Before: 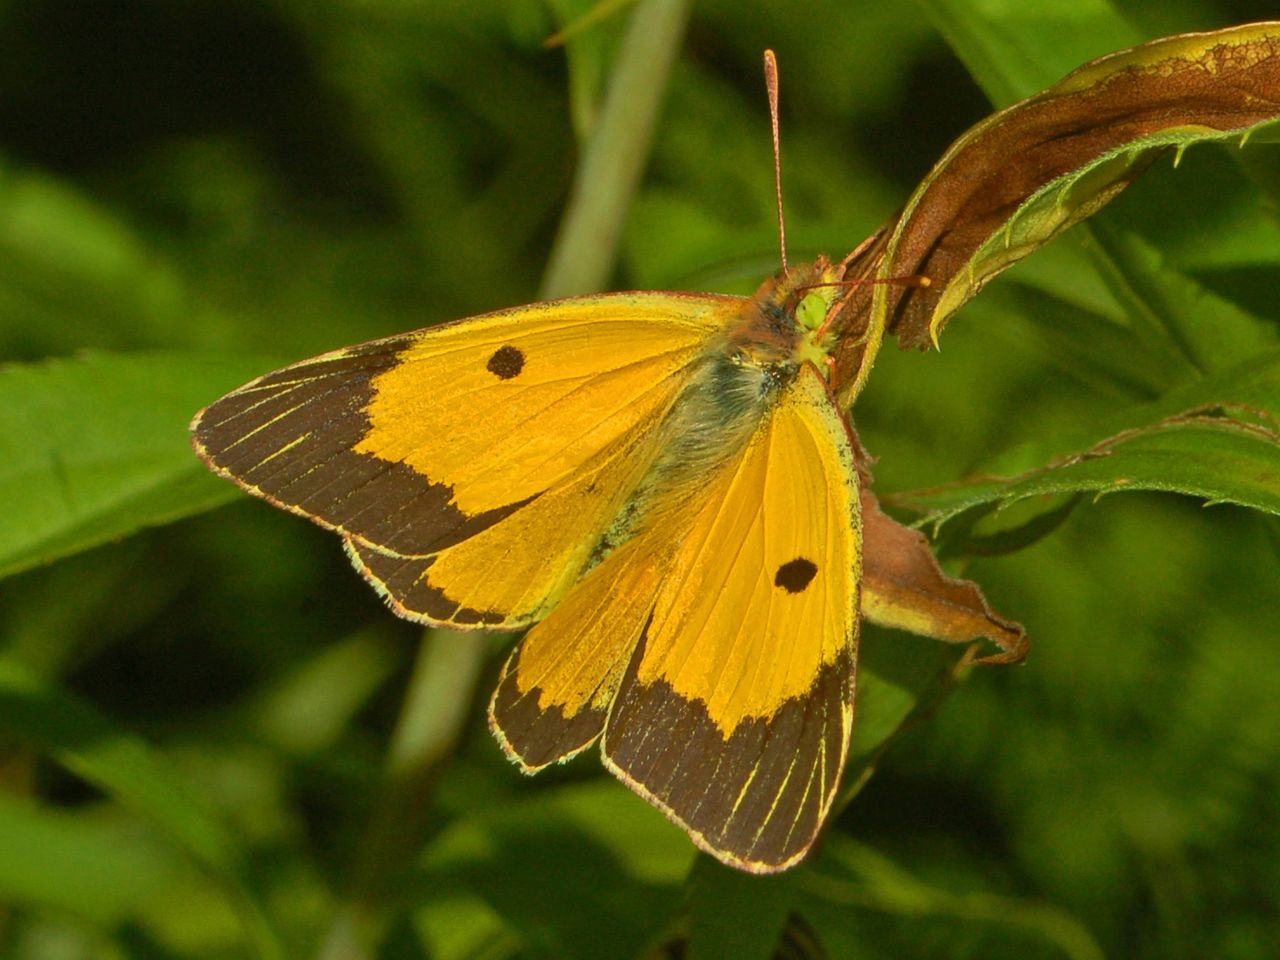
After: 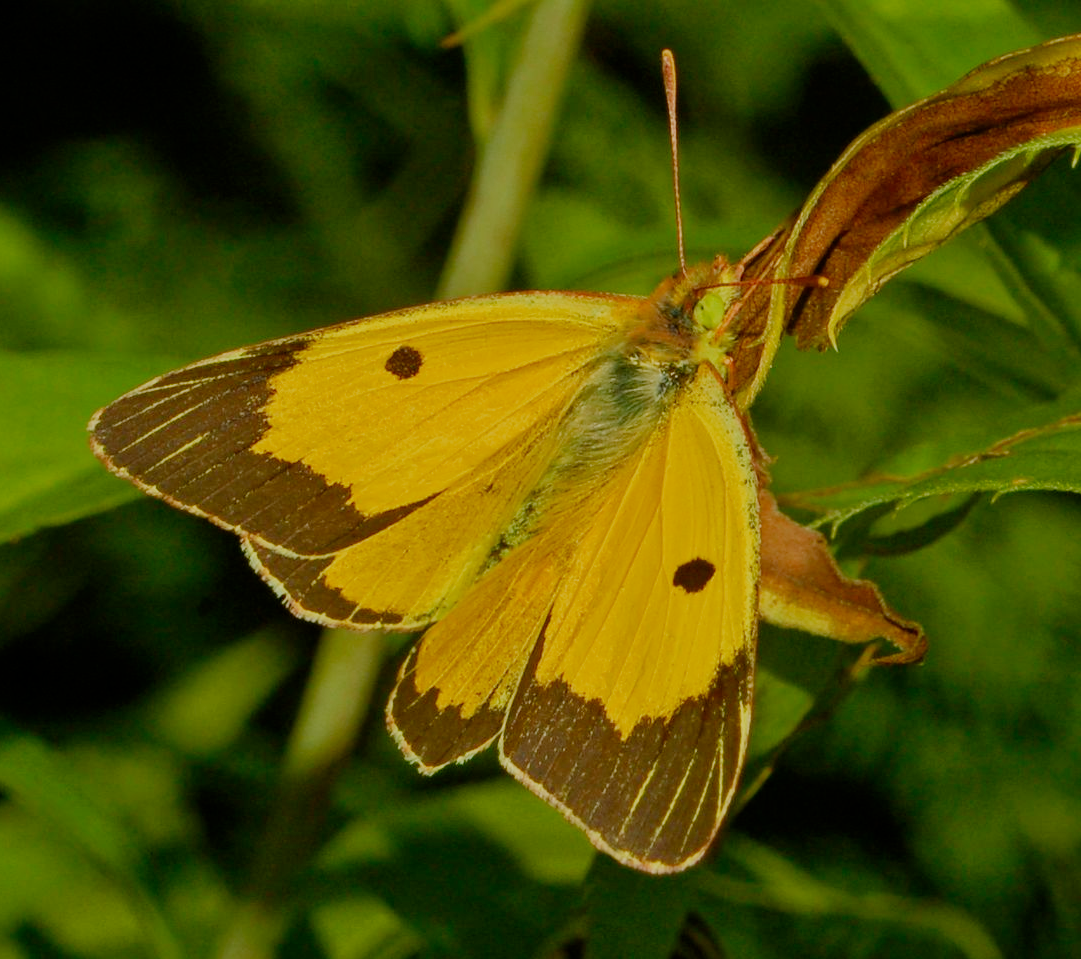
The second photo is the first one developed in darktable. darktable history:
crop: left 8.021%, right 7.47%
filmic rgb: middle gray luminance 29.92%, black relative exposure -8.9 EV, white relative exposure 7 EV, target black luminance 0%, hardness 2.94, latitude 2.43%, contrast 0.961, highlights saturation mix 5.53%, shadows ↔ highlights balance 12.62%, preserve chrominance no, color science v4 (2020), type of noise poissonian
